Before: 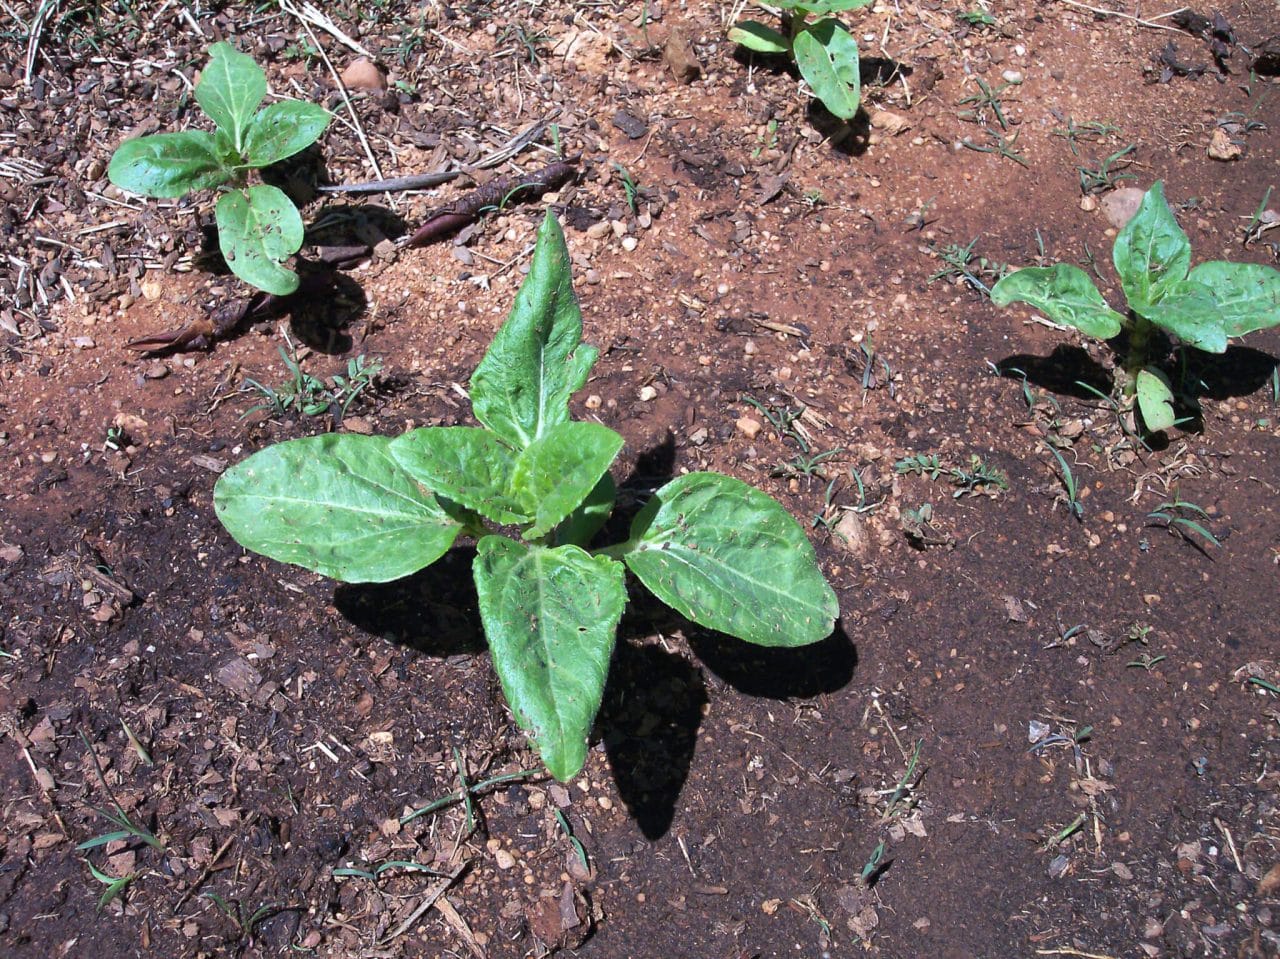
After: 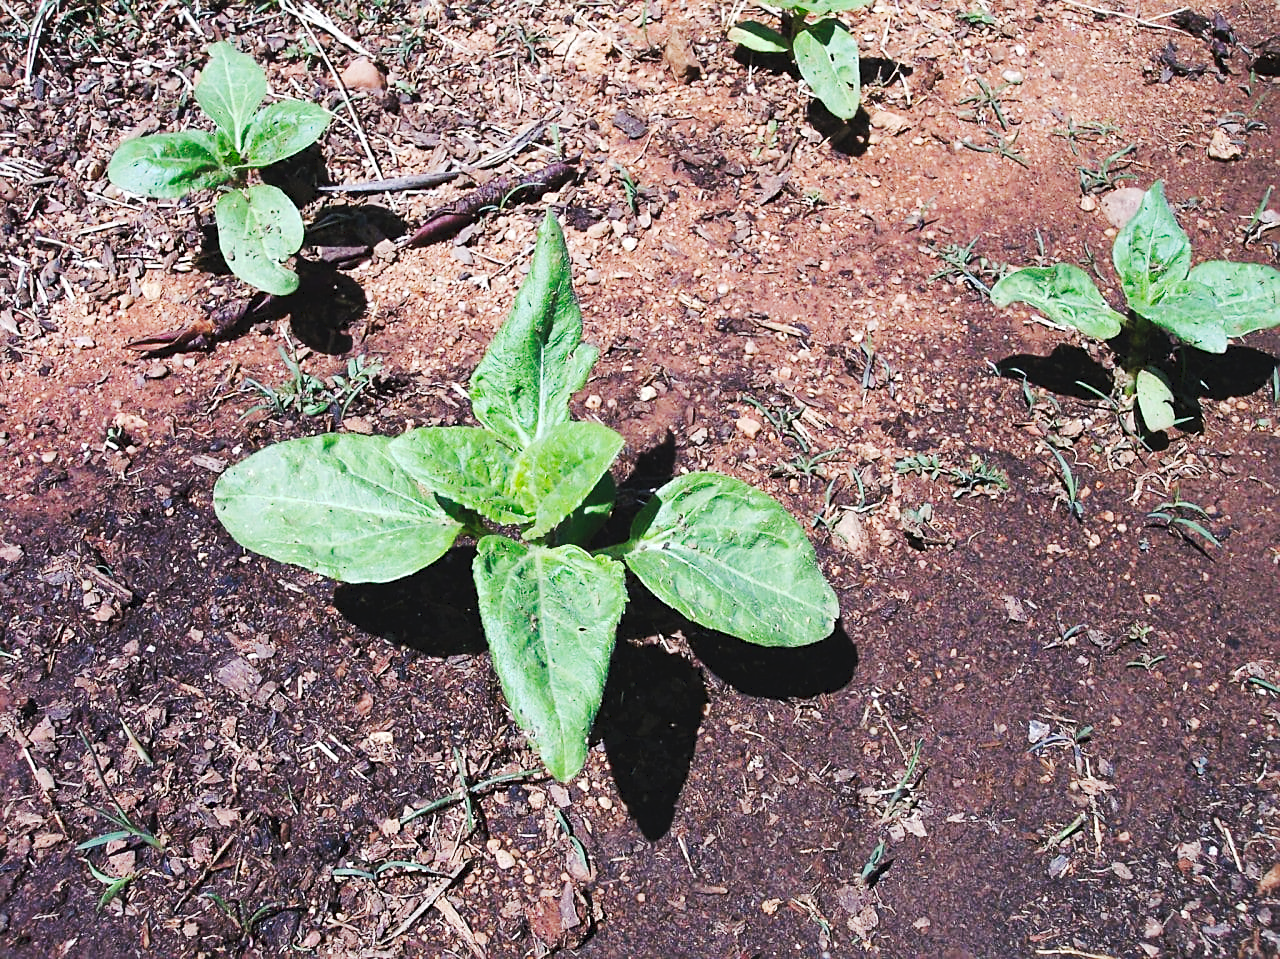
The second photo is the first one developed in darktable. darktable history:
sharpen: on, module defaults
tone curve: curves: ch0 [(0, 0) (0.003, 0.061) (0.011, 0.065) (0.025, 0.066) (0.044, 0.077) (0.069, 0.092) (0.1, 0.106) (0.136, 0.125) (0.177, 0.16) (0.224, 0.206) (0.277, 0.272) (0.335, 0.356) (0.399, 0.472) (0.468, 0.59) (0.543, 0.686) (0.623, 0.766) (0.709, 0.832) (0.801, 0.886) (0.898, 0.929) (1, 1)], preserve colors none
